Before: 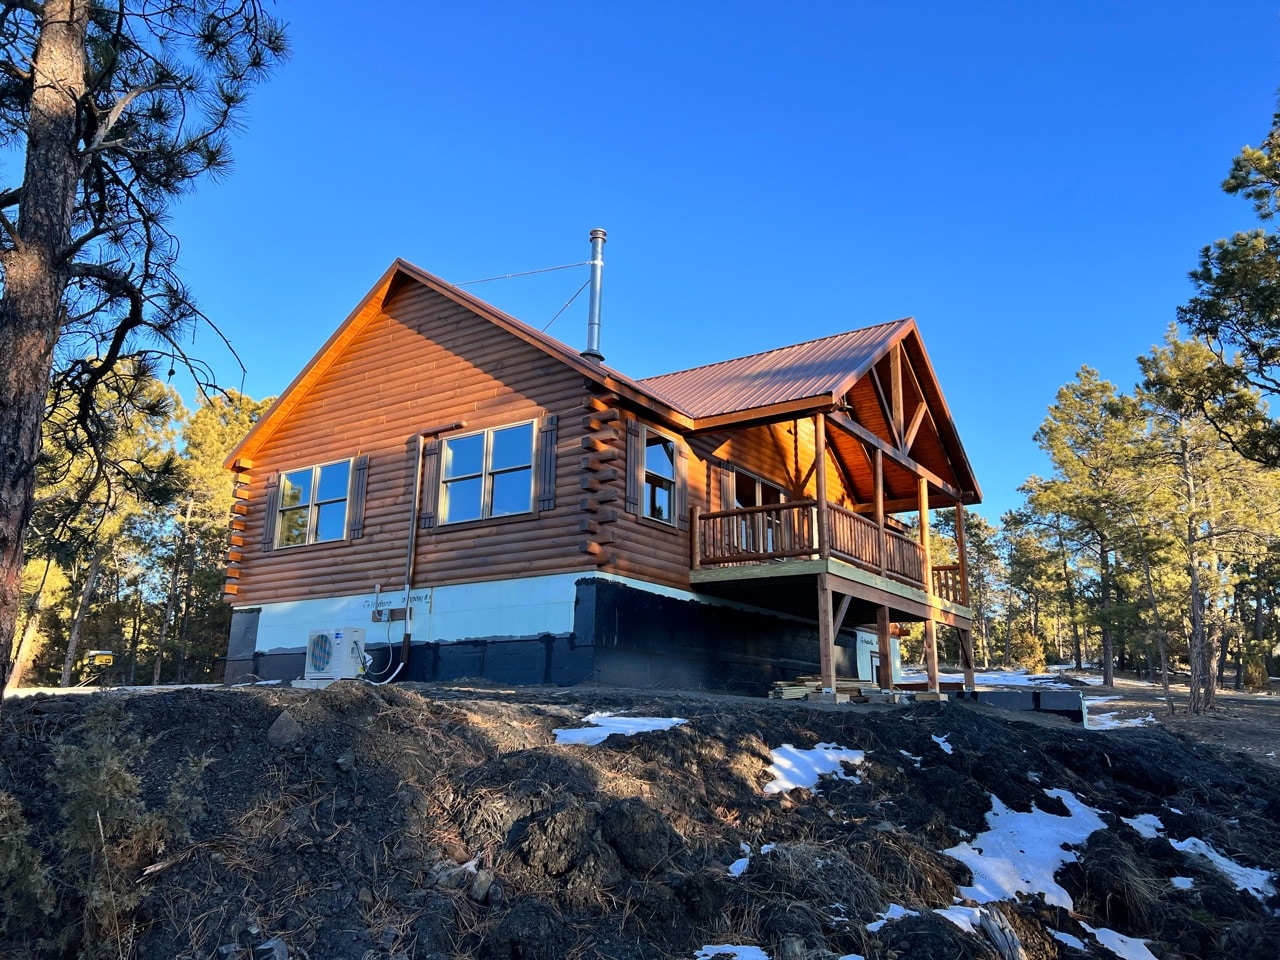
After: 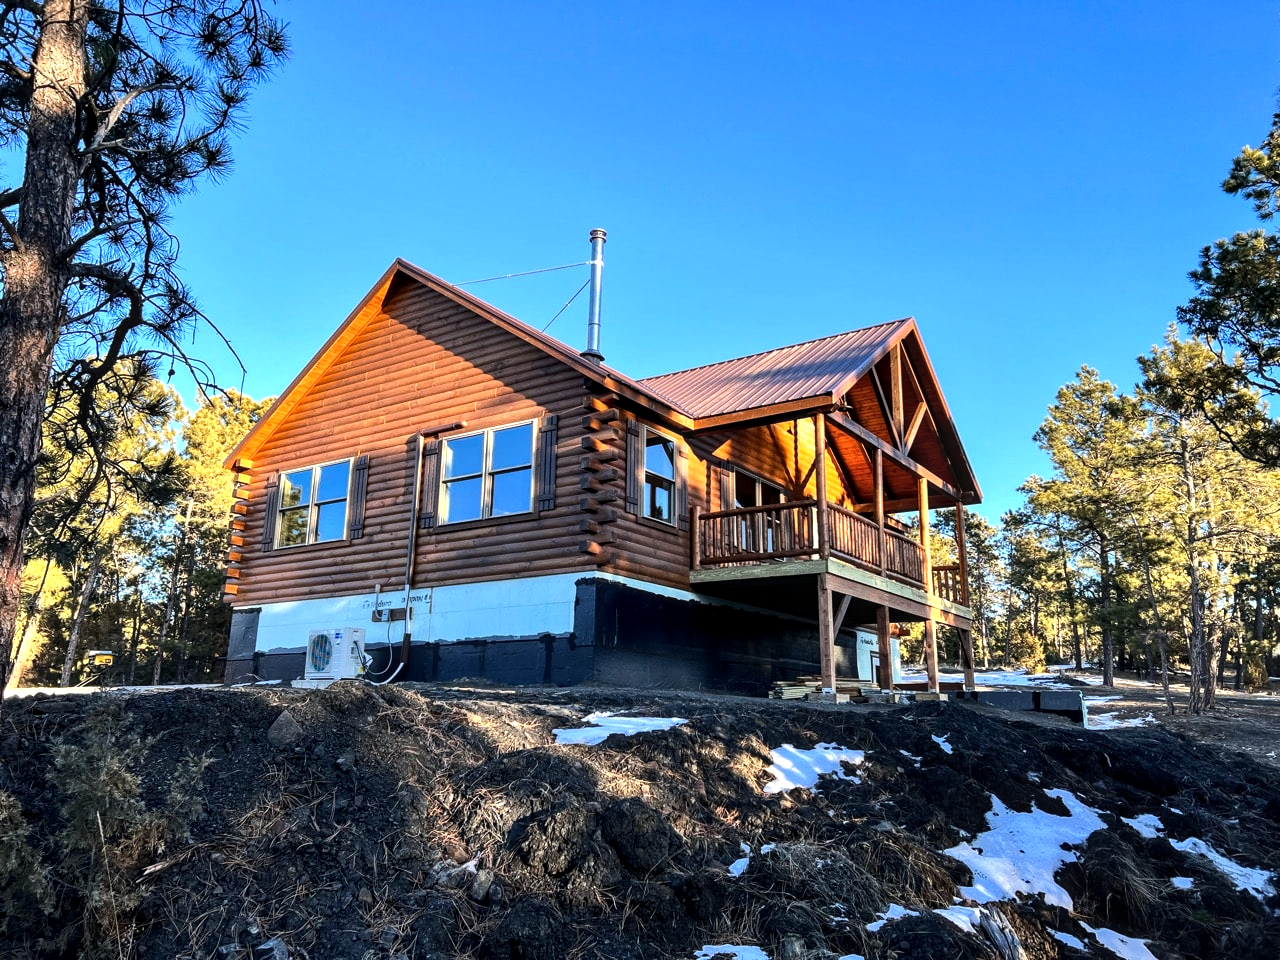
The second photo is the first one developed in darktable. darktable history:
local contrast: detail 130%
tone equalizer: -8 EV -0.75 EV, -7 EV -0.7 EV, -6 EV -0.6 EV, -5 EV -0.4 EV, -3 EV 0.4 EV, -2 EV 0.6 EV, -1 EV 0.7 EV, +0 EV 0.75 EV, edges refinement/feathering 500, mask exposure compensation -1.57 EV, preserve details no
